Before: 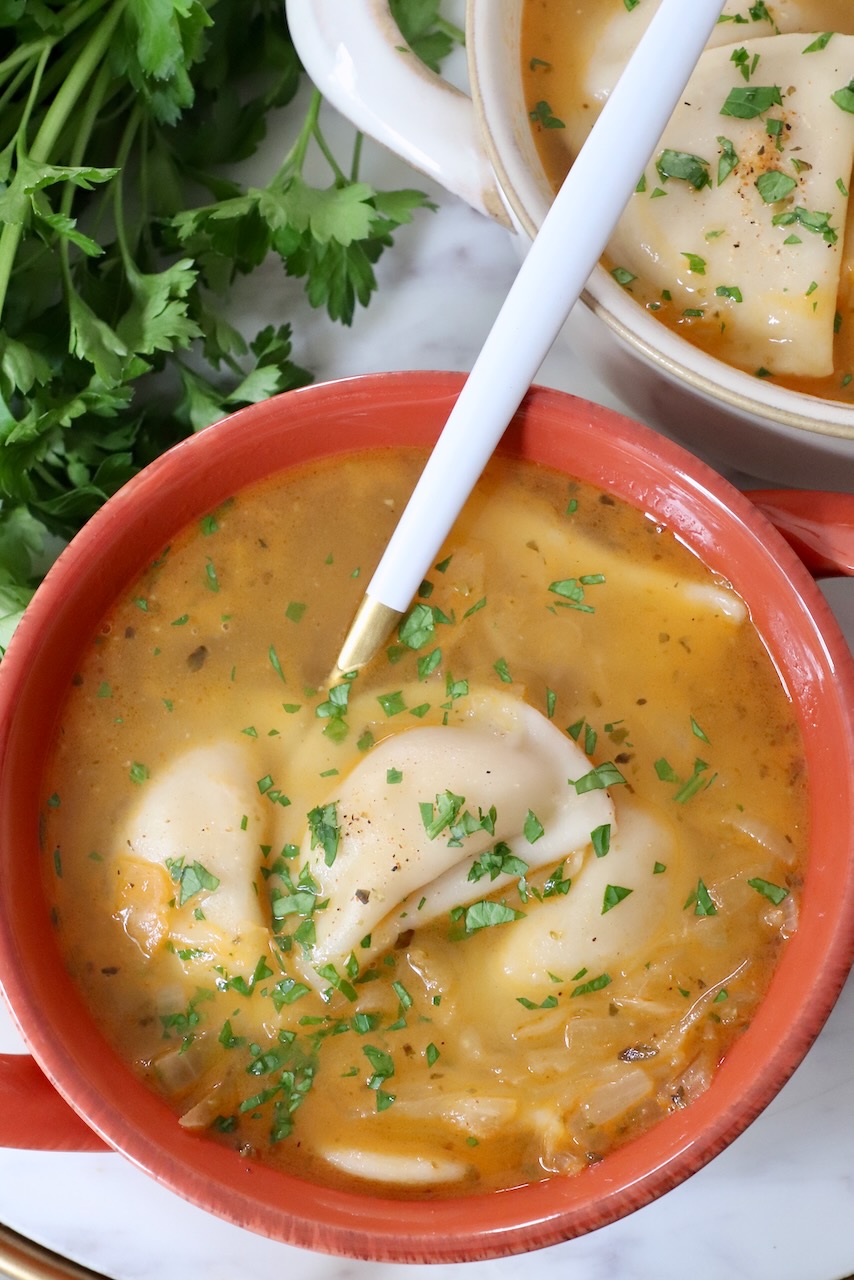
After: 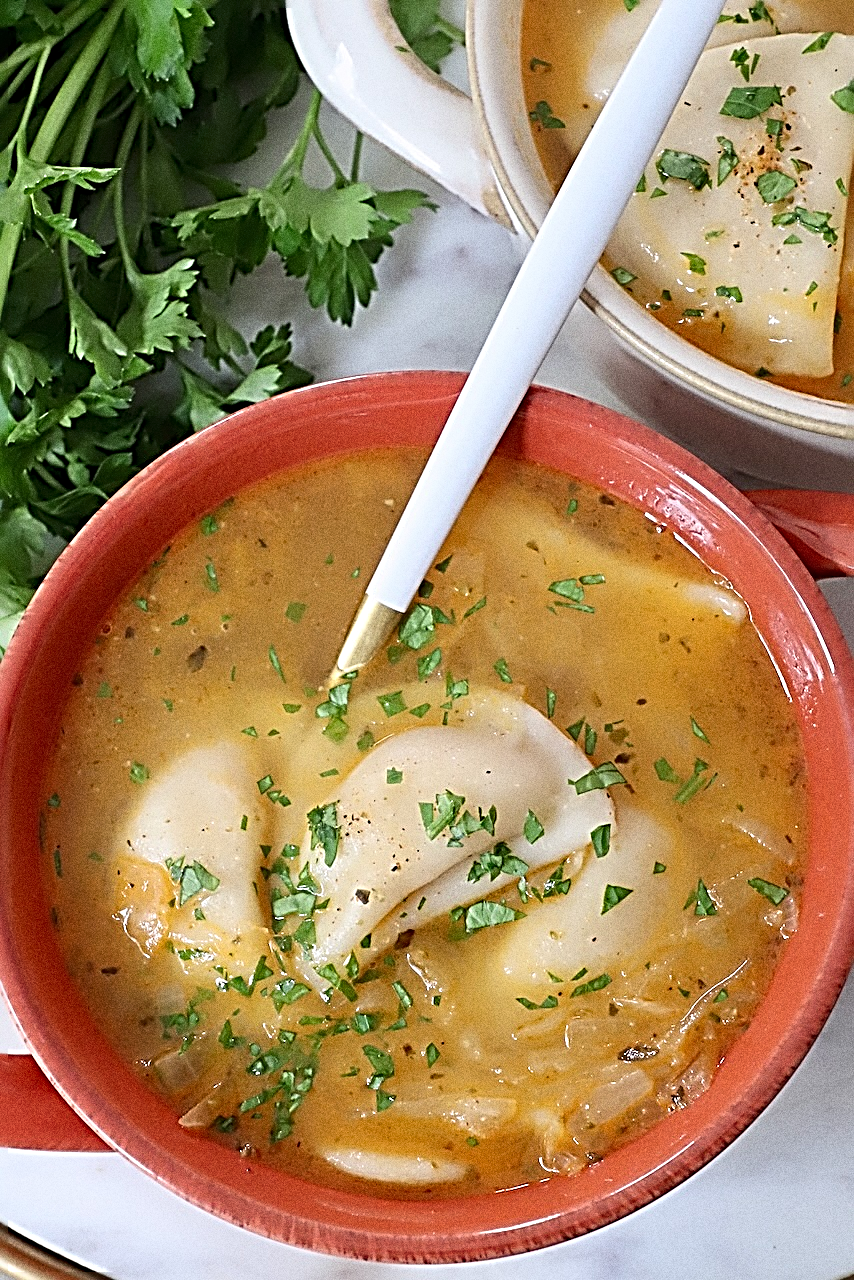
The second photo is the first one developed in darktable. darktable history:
grain: coarseness 0.09 ISO, strength 40%
tone equalizer: on, module defaults
sharpen: radius 3.158, amount 1.731
